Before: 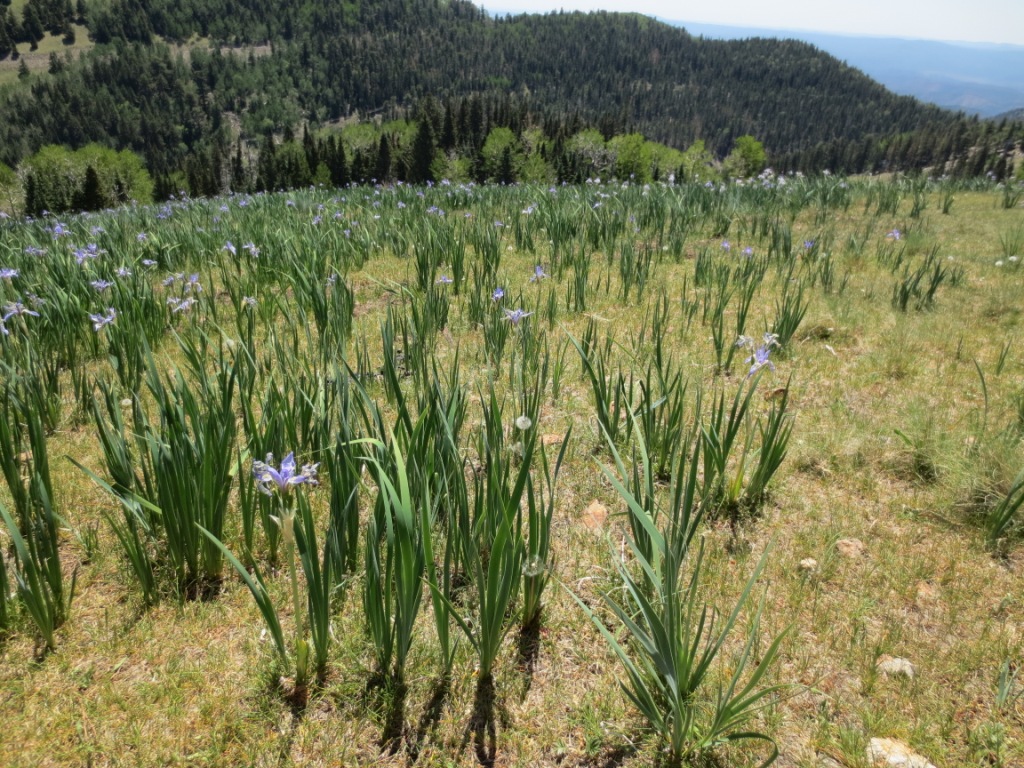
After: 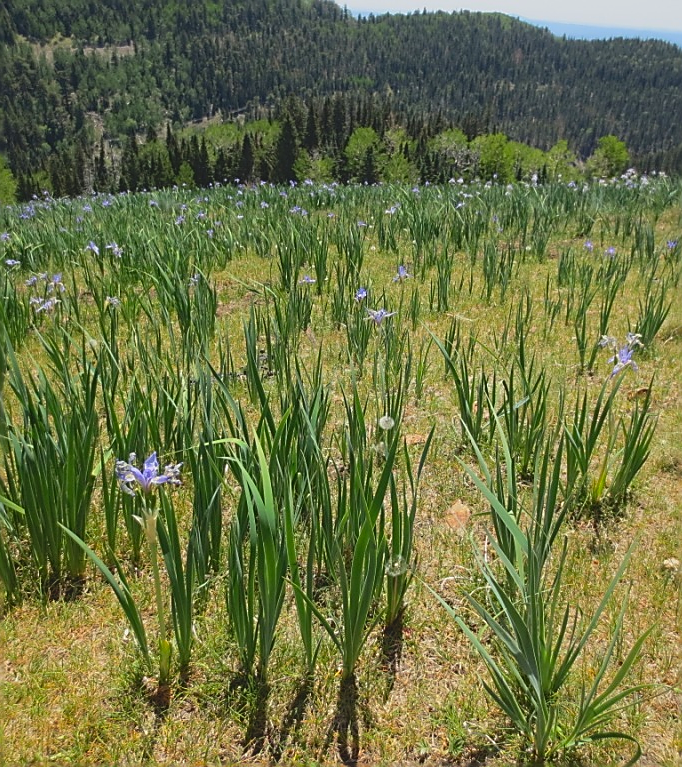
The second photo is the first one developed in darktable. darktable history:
crop and rotate: left 13.409%, right 19.924%
contrast brightness saturation: contrast -0.19, saturation 0.19
sharpen: radius 1.4, amount 1.25, threshold 0.7
